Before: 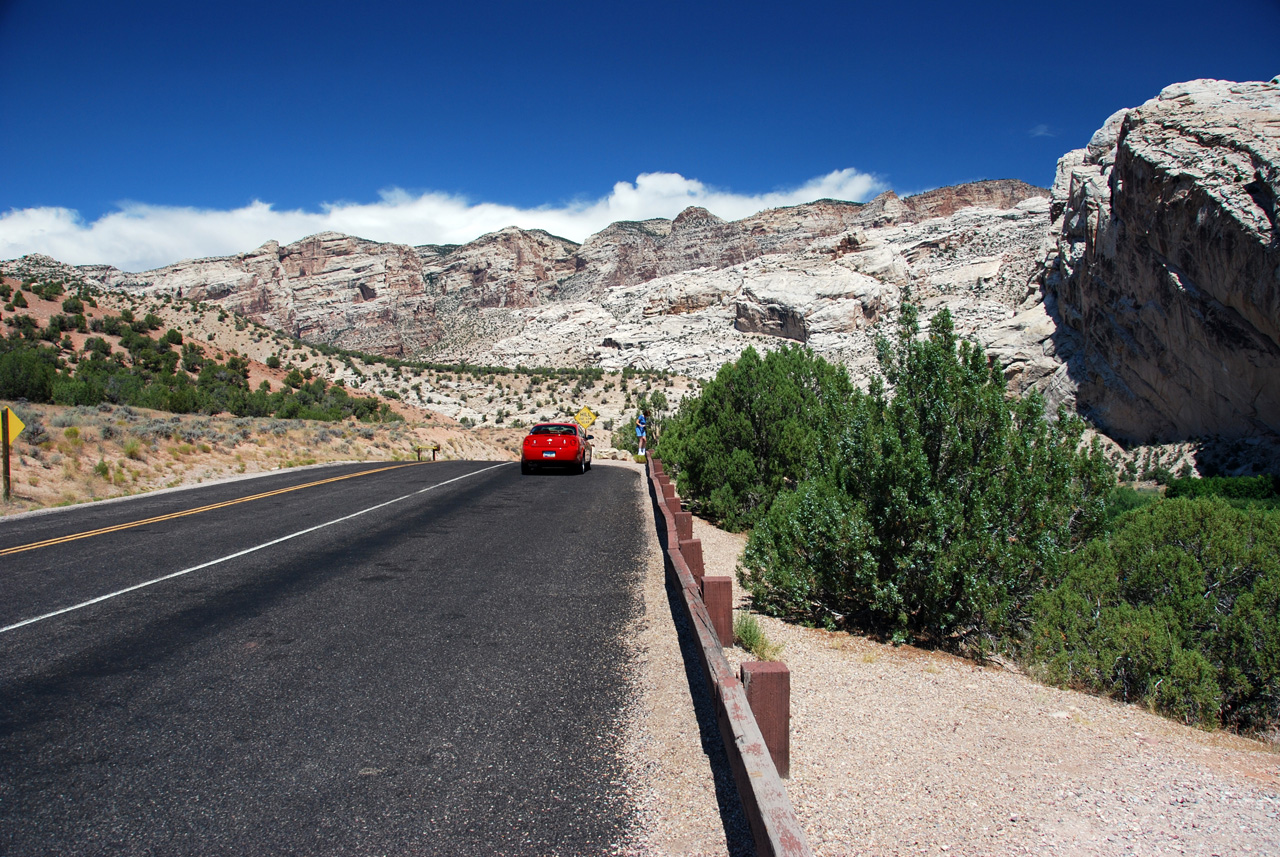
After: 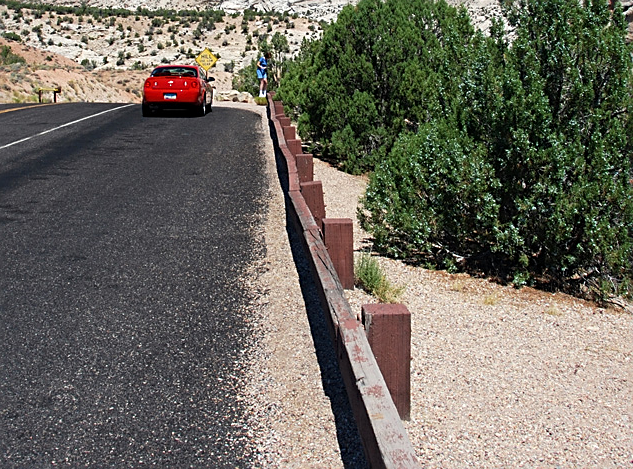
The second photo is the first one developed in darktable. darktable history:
crop: left 29.672%, top 41.786%, right 20.851%, bottom 3.487%
tone equalizer: on, module defaults
sharpen: on, module defaults
